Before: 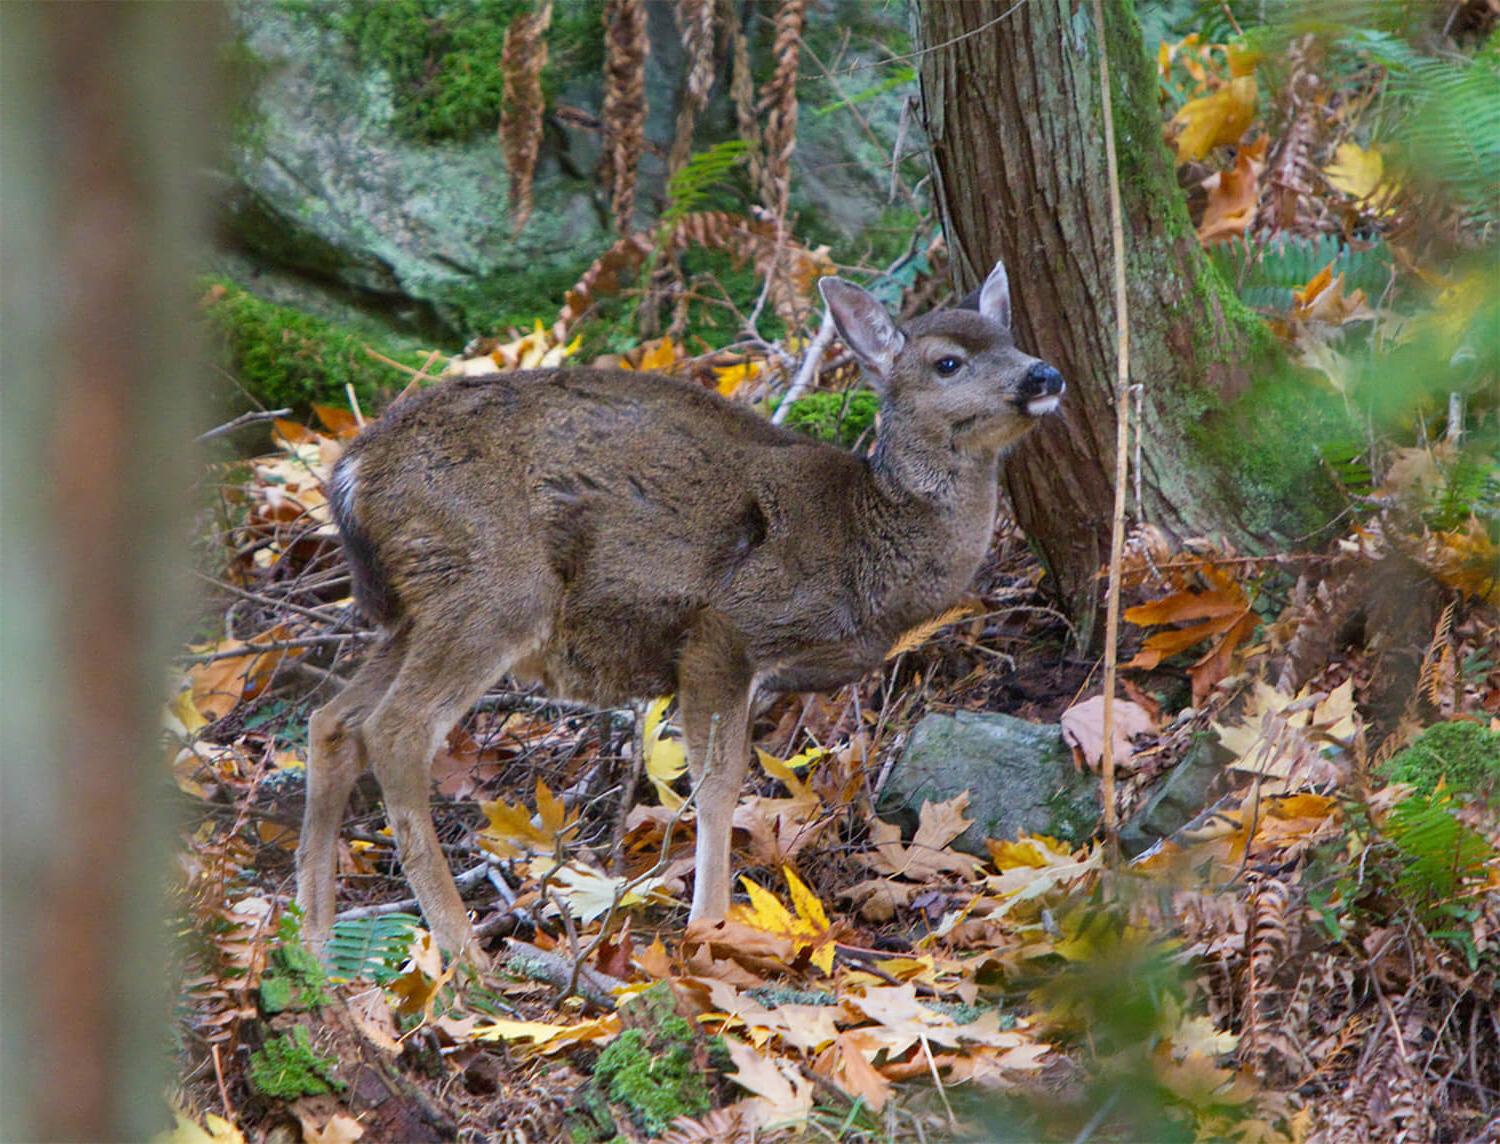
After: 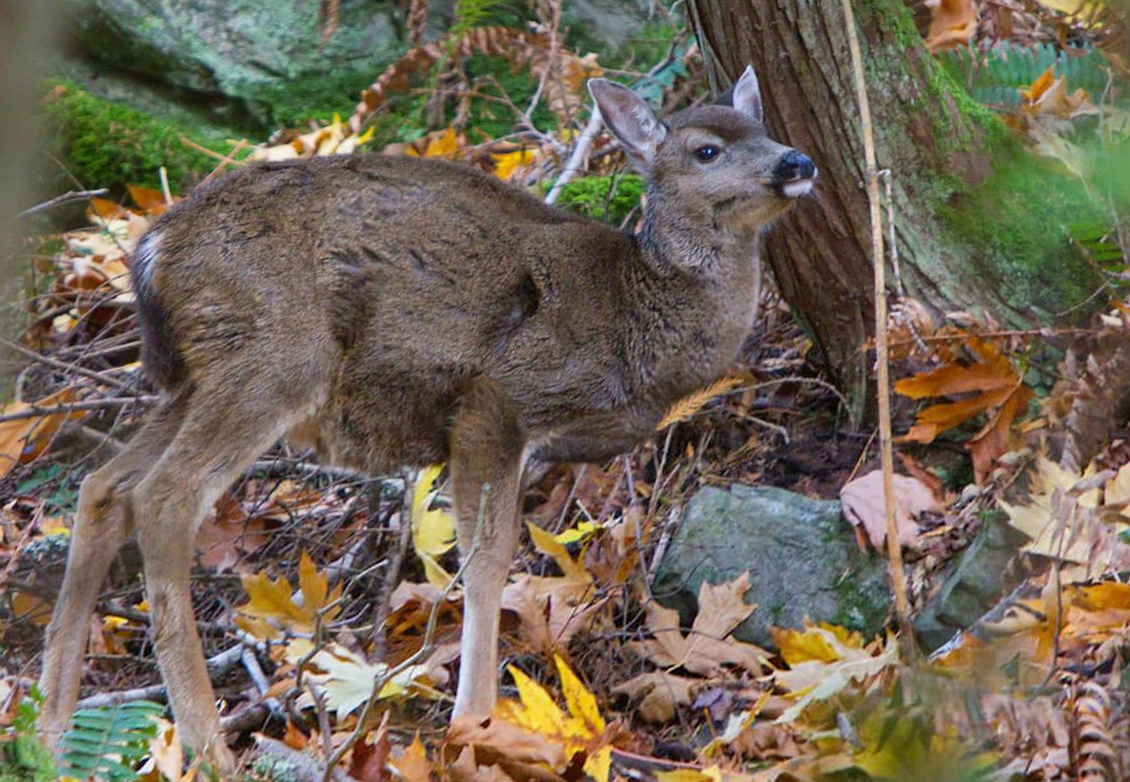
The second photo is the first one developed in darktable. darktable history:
crop: left 5.596%, top 10.314%, right 3.534%, bottom 19.395%
rotate and perspective: rotation 0.72°, lens shift (vertical) -0.352, lens shift (horizontal) -0.051, crop left 0.152, crop right 0.859, crop top 0.019, crop bottom 0.964
